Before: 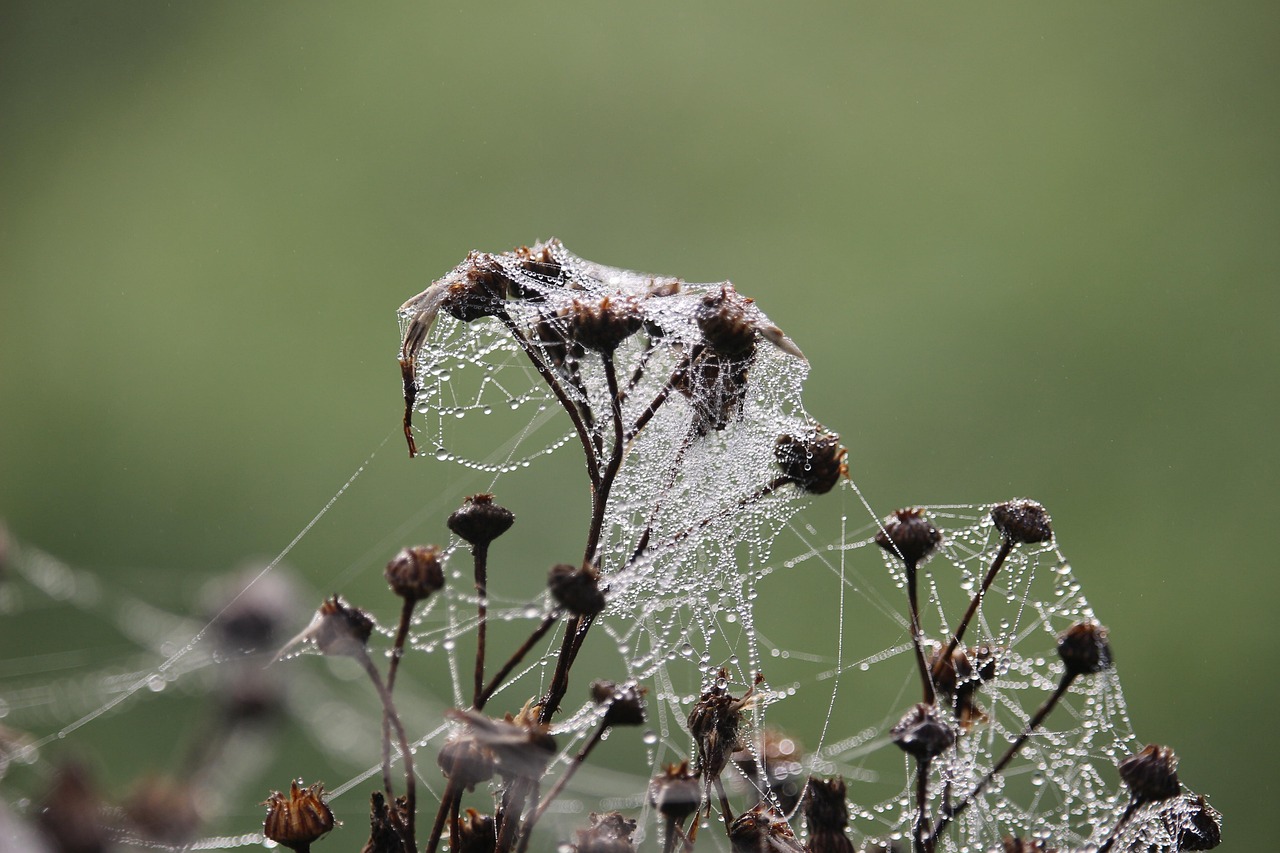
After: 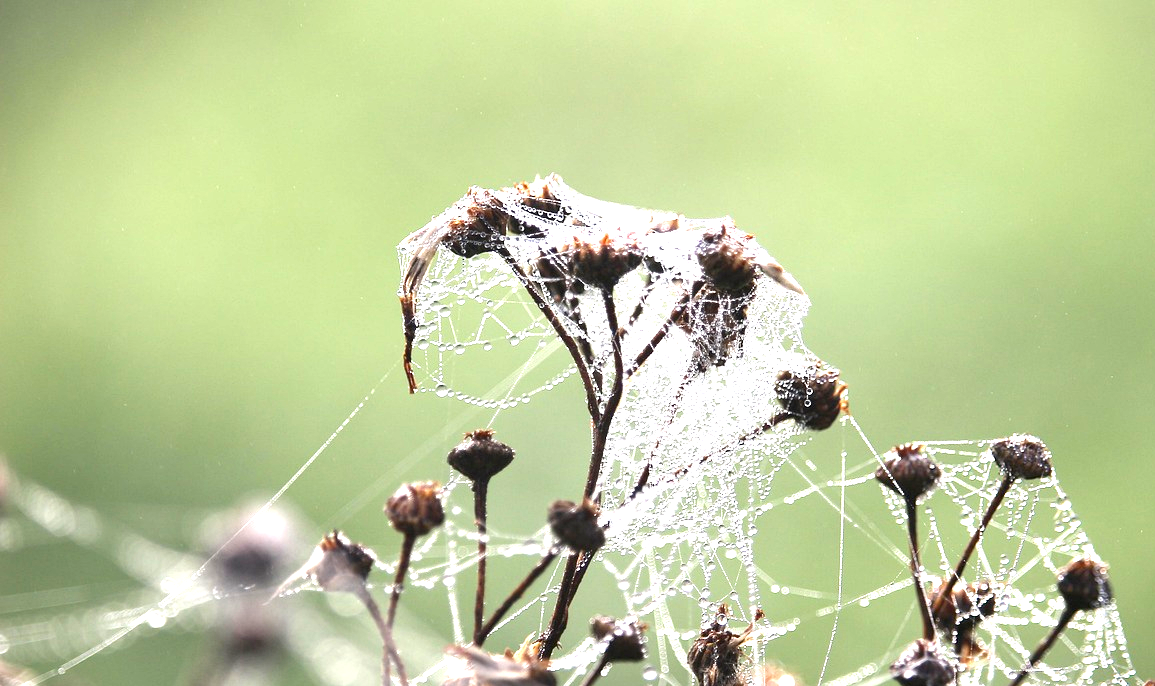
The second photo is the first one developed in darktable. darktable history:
exposure: black level correction 0.001, exposure 1.805 EV, compensate highlight preservation false
crop: top 7.527%, right 9.714%, bottom 12.032%
